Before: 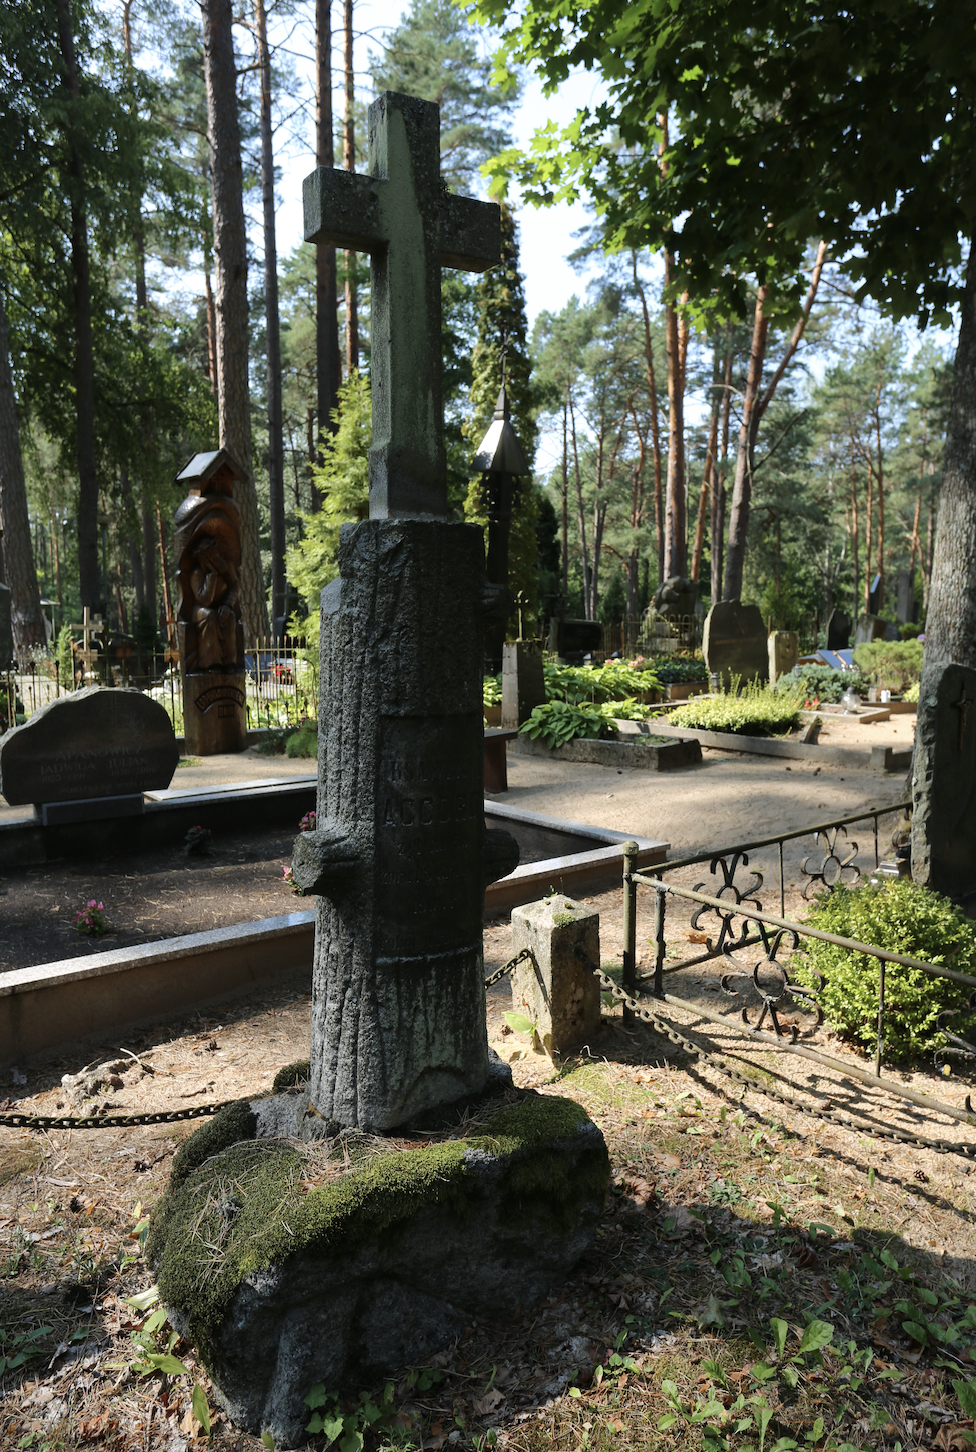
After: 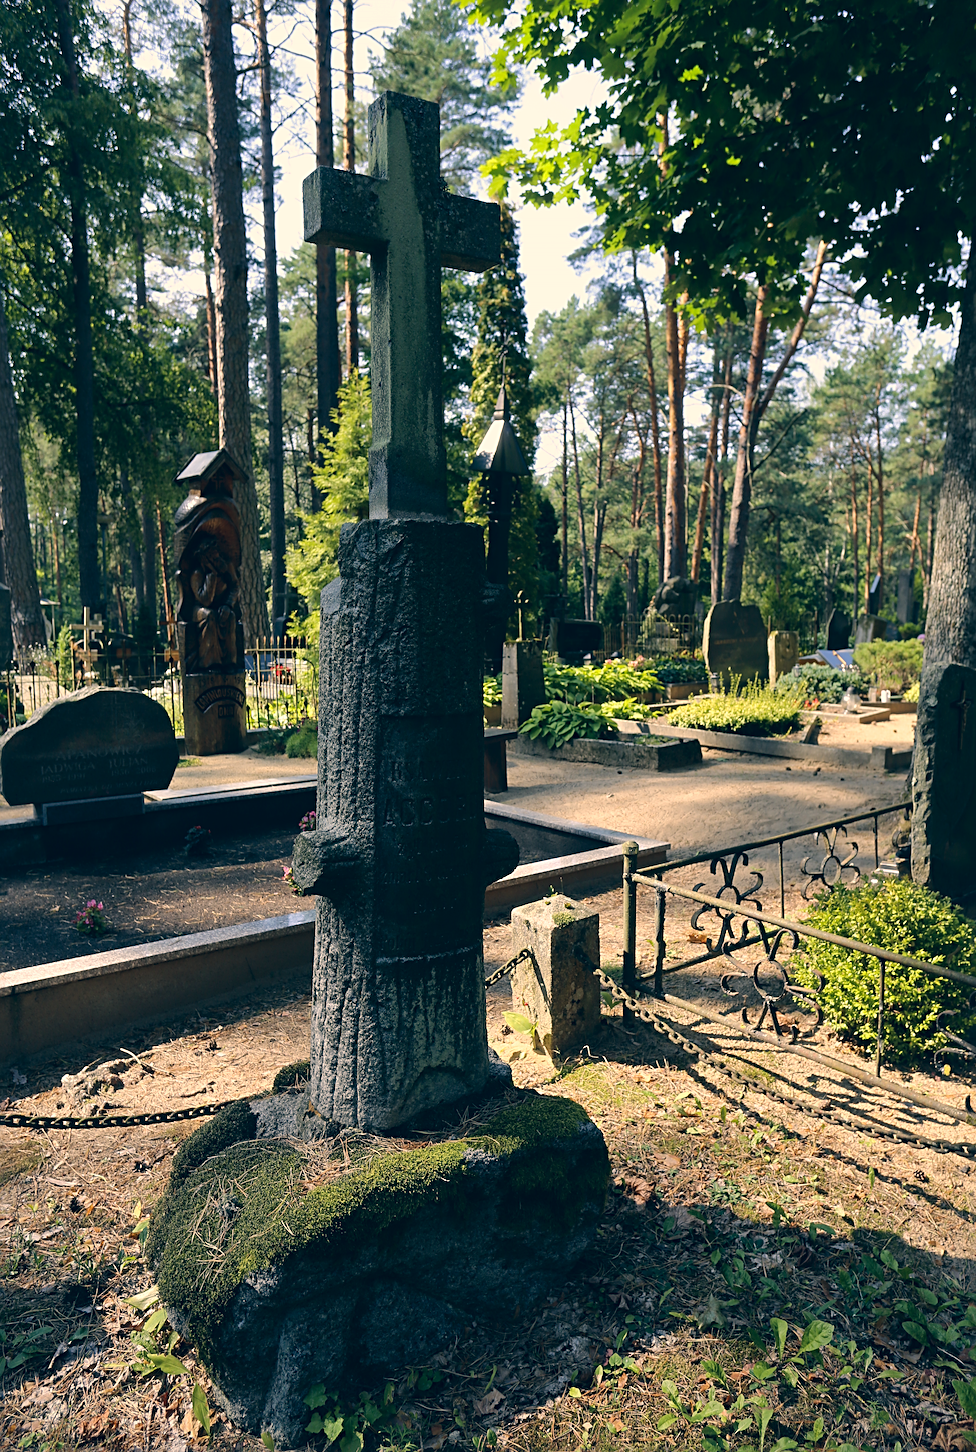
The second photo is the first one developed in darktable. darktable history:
sharpen: on, module defaults
shadows and highlights: shadows 20.91, highlights -82.73, soften with gaussian
color correction: highlights a* 10.32, highlights b* 14.66, shadows a* -9.59, shadows b* -15.02
